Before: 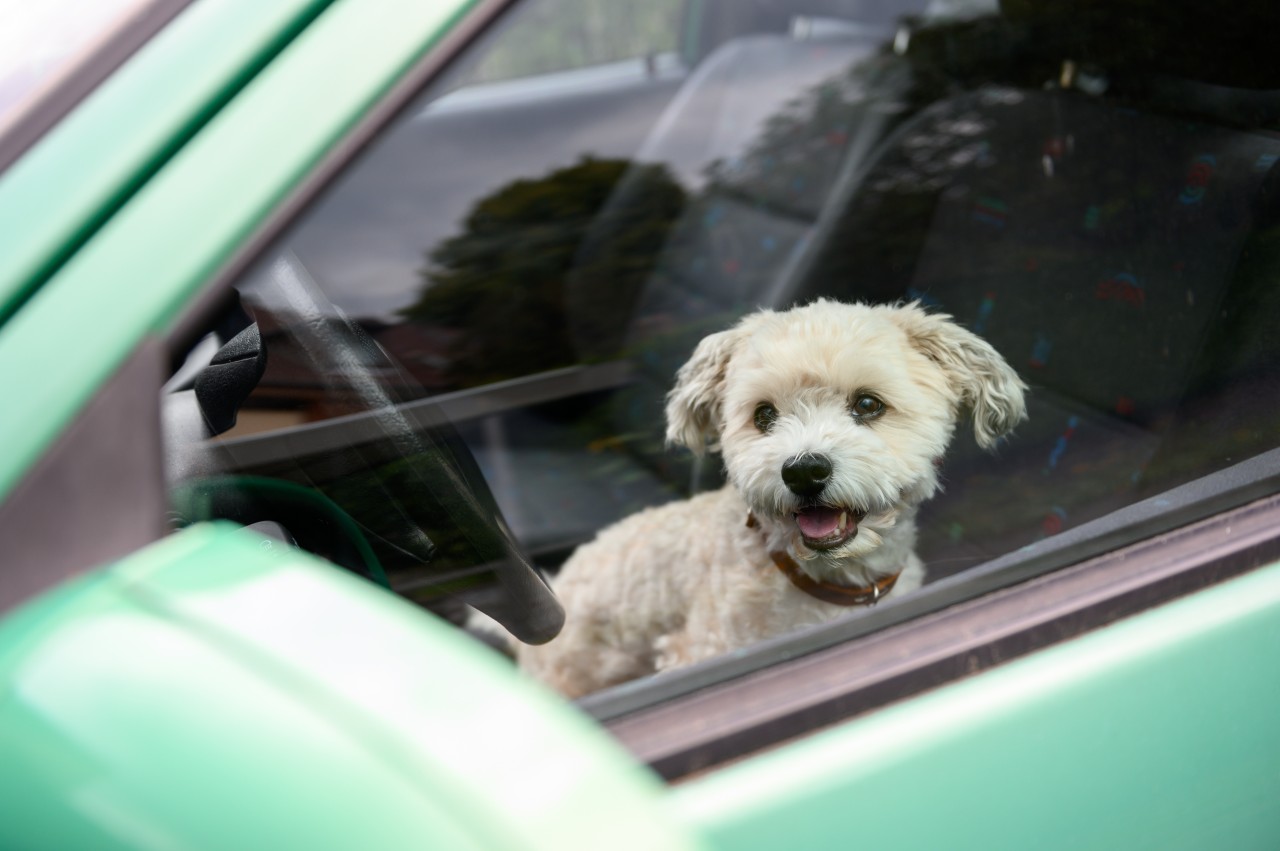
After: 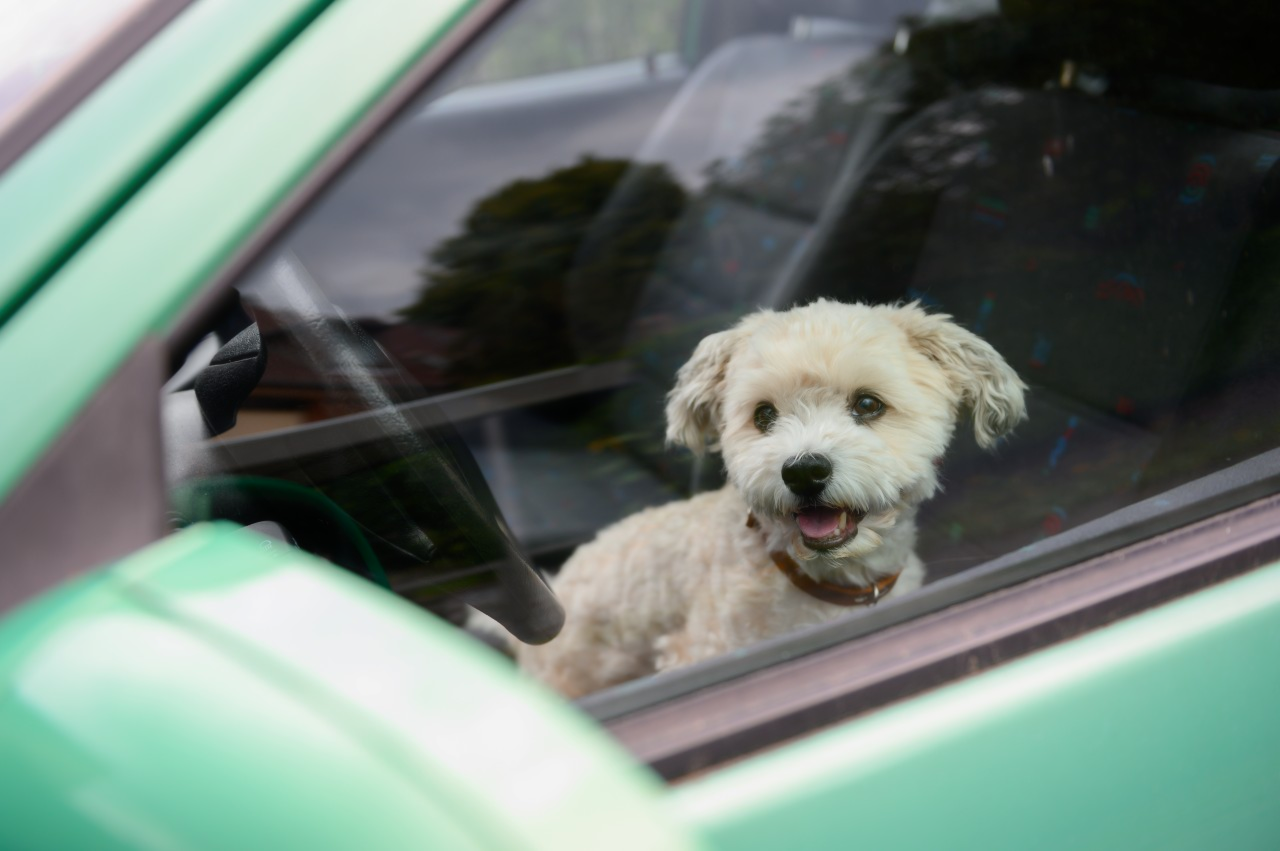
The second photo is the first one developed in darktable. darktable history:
contrast equalizer: octaves 7, y [[0.502, 0.505, 0.512, 0.529, 0.564, 0.588], [0.5 ×6], [0.502, 0.505, 0.512, 0.529, 0.564, 0.588], [0, 0.001, 0.001, 0.004, 0.008, 0.011], [0, 0.001, 0.001, 0.004, 0.008, 0.011]], mix -1
shadows and highlights: shadows -20, white point adjustment -2, highlights -35
